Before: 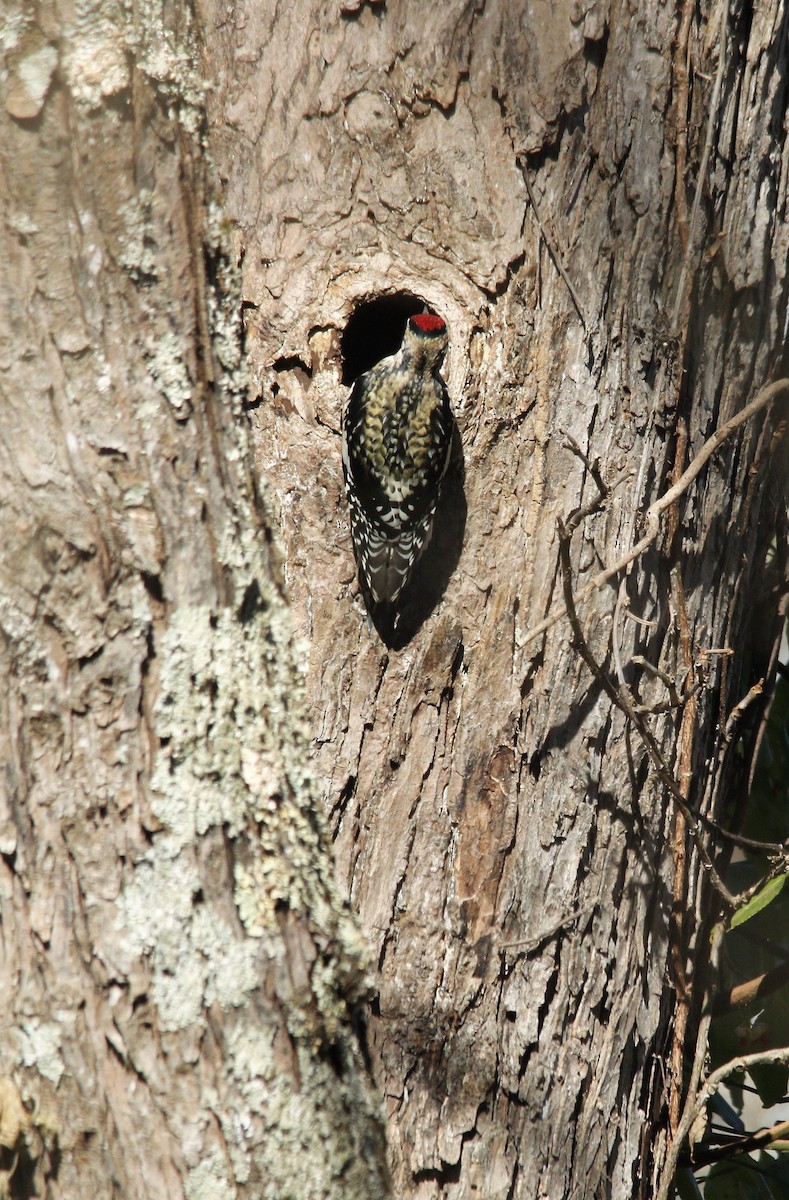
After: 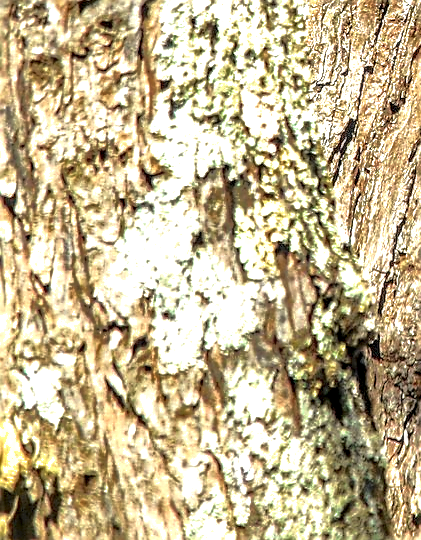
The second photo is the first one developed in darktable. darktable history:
shadows and highlights: shadows 40, highlights -60
exposure: black level correction 0, exposure 0.7 EV, compensate exposure bias true, compensate highlight preservation false
sharpen: radius 1.4, amount 1.25, threshold 0.7
tone curve: curves: ch0 [(0, 0) (0.051, 0.047) (0.102, 0.099) (0.232, 0.249) (0.462, 0.501) (0.698, 0.761) (0.908, 0.946) (1, 1)]; ch1 [(0, 0) (0.339, 0.298) (0.402, 0.363) (0.453, 0.413) (0.485, 0.469) (0.494, 0.493) (0.504, 0.501) (0.525, 0.533) (0.563, 0.591) (0.597, 0.631) (1, 1)]; ch2 [(0, 0) (0.48, 0.48) (0.504, 0.5) (0.539, 0.554) (0.59, 0.628) (0.642, 0.682) (0.824, 0.815) (1, 1)], color space Lab, independent channels, preserve colors none
local contrast: highlights 0%, shadows 0%, detail 182%
tone equalizer: on, module defaults
crop and rotate: top 54.778%, right 46.61%, bottom 0.159%
